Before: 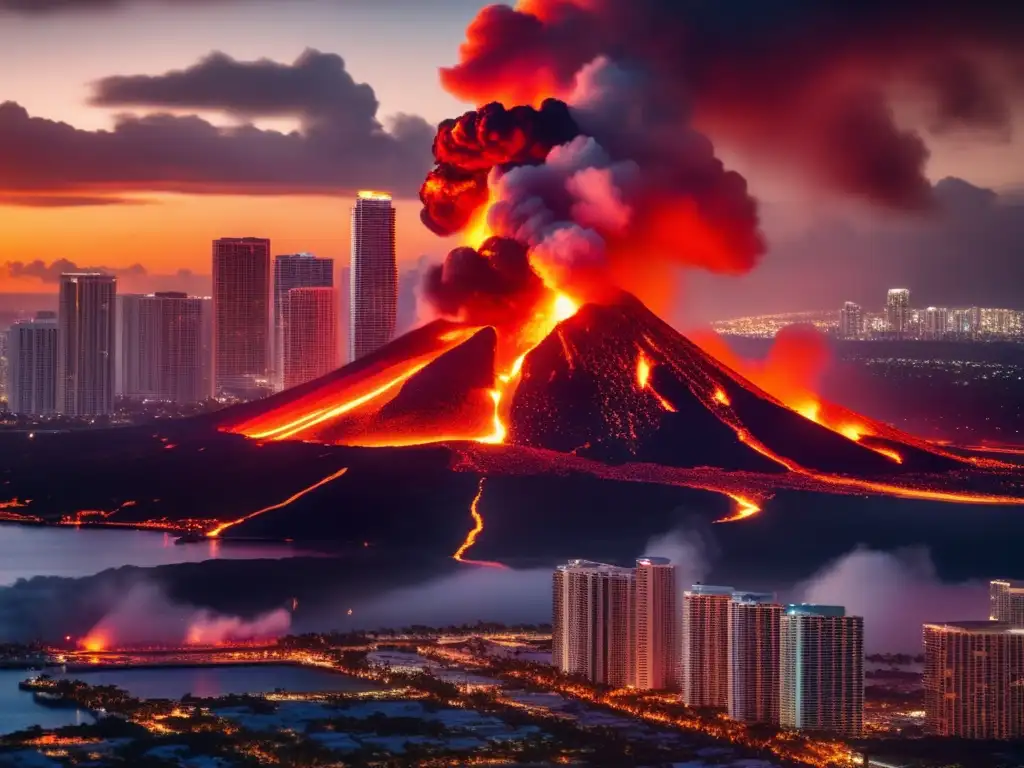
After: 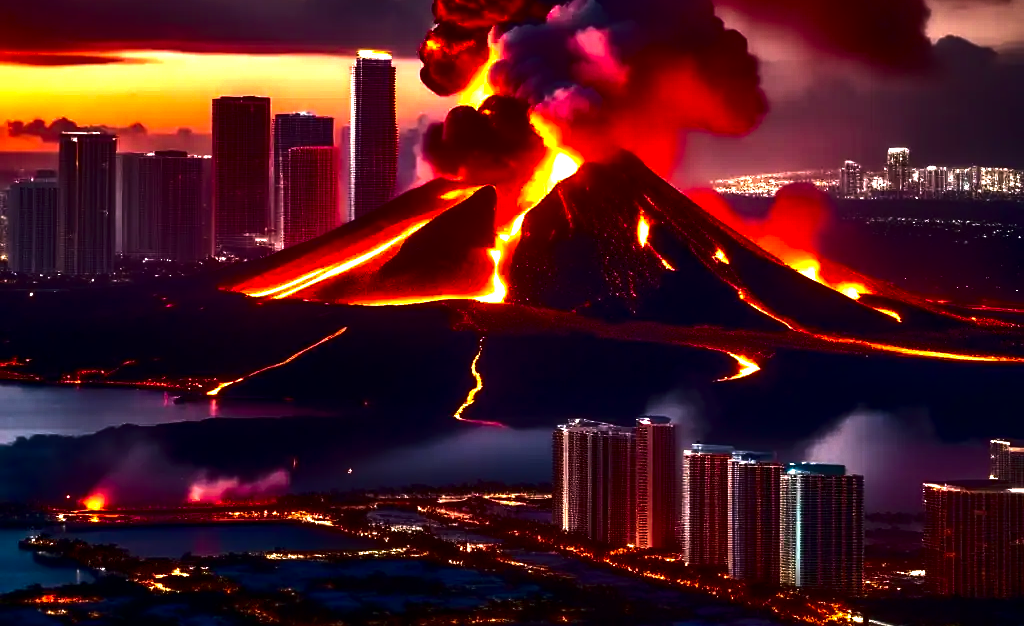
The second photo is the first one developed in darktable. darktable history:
crop and rotate: top 18.455%
sharpen: radius 1.561, amount 0.362, threshold 1.387
tone equalizer: edges refinement/feathering 500, mask exposure compensation -1.57 EV, preserve details no
exposure: exposure -0.244 EV, compensate highlight preservation false
color balance rgb: linear chroma grading › global chroma 0.91%, perceptual saturation grading › global saturation 0.034%, perceptual saturation grading › highlights -19.75%, perceptual saturation grading › shadows 19.623%, perceptual brilliance grading › highlights 74.353%, perceptual brilliance grading › shadows -29.734%
contrast brightness saturation: contrast 0.105, brightness -0.279, saturation 0.139
